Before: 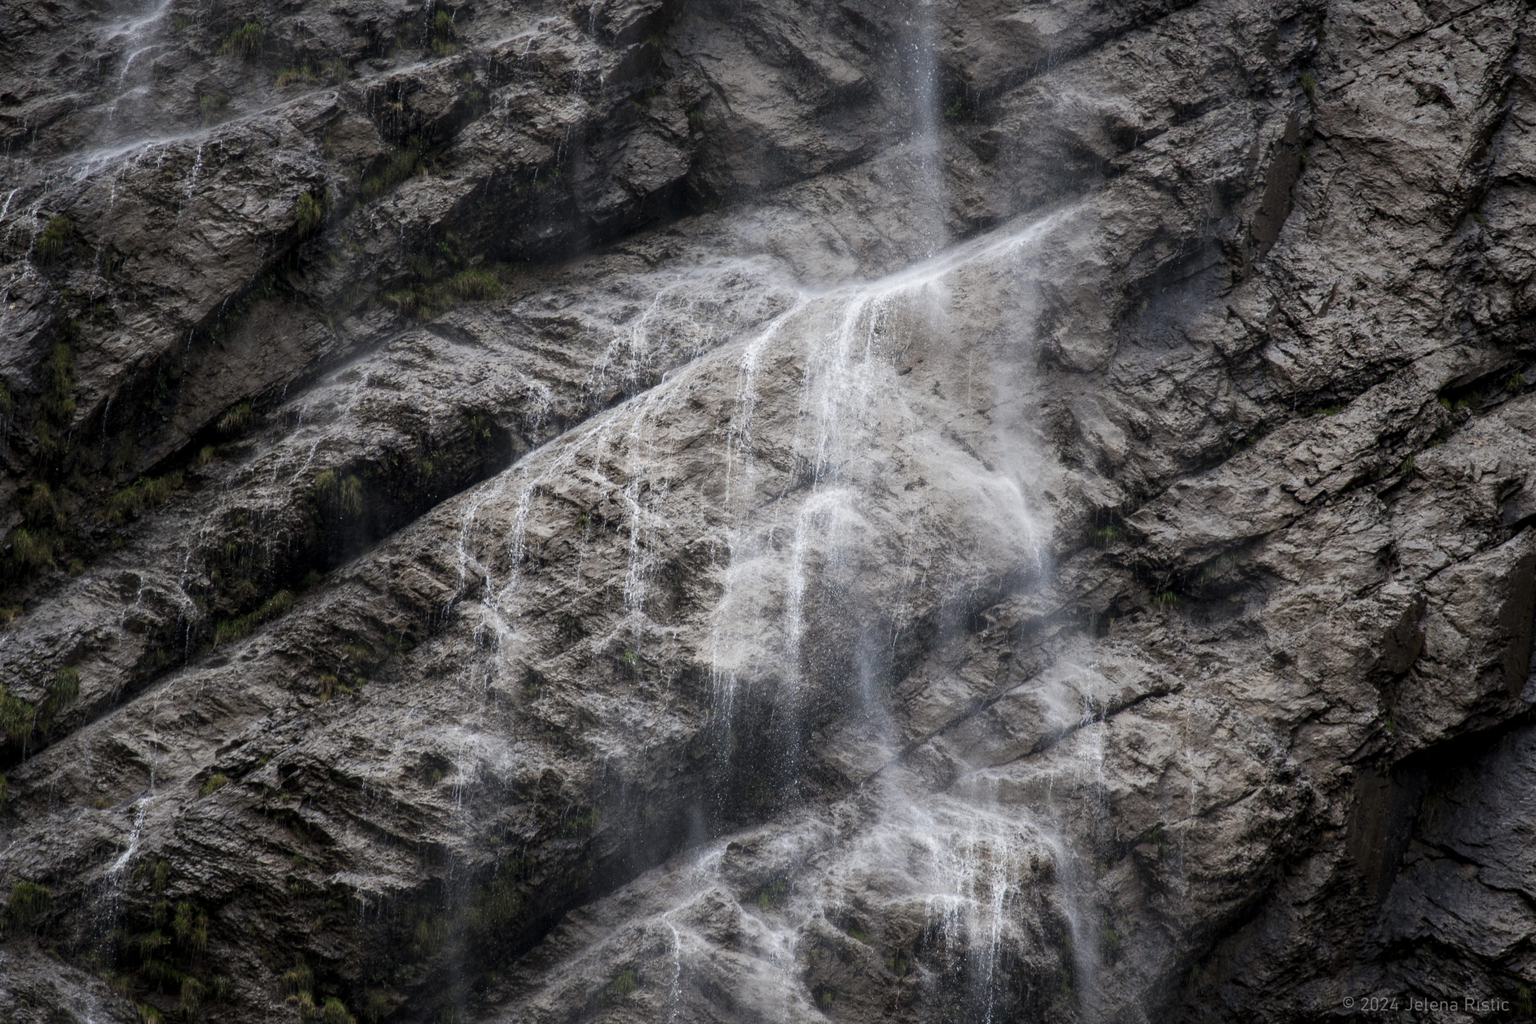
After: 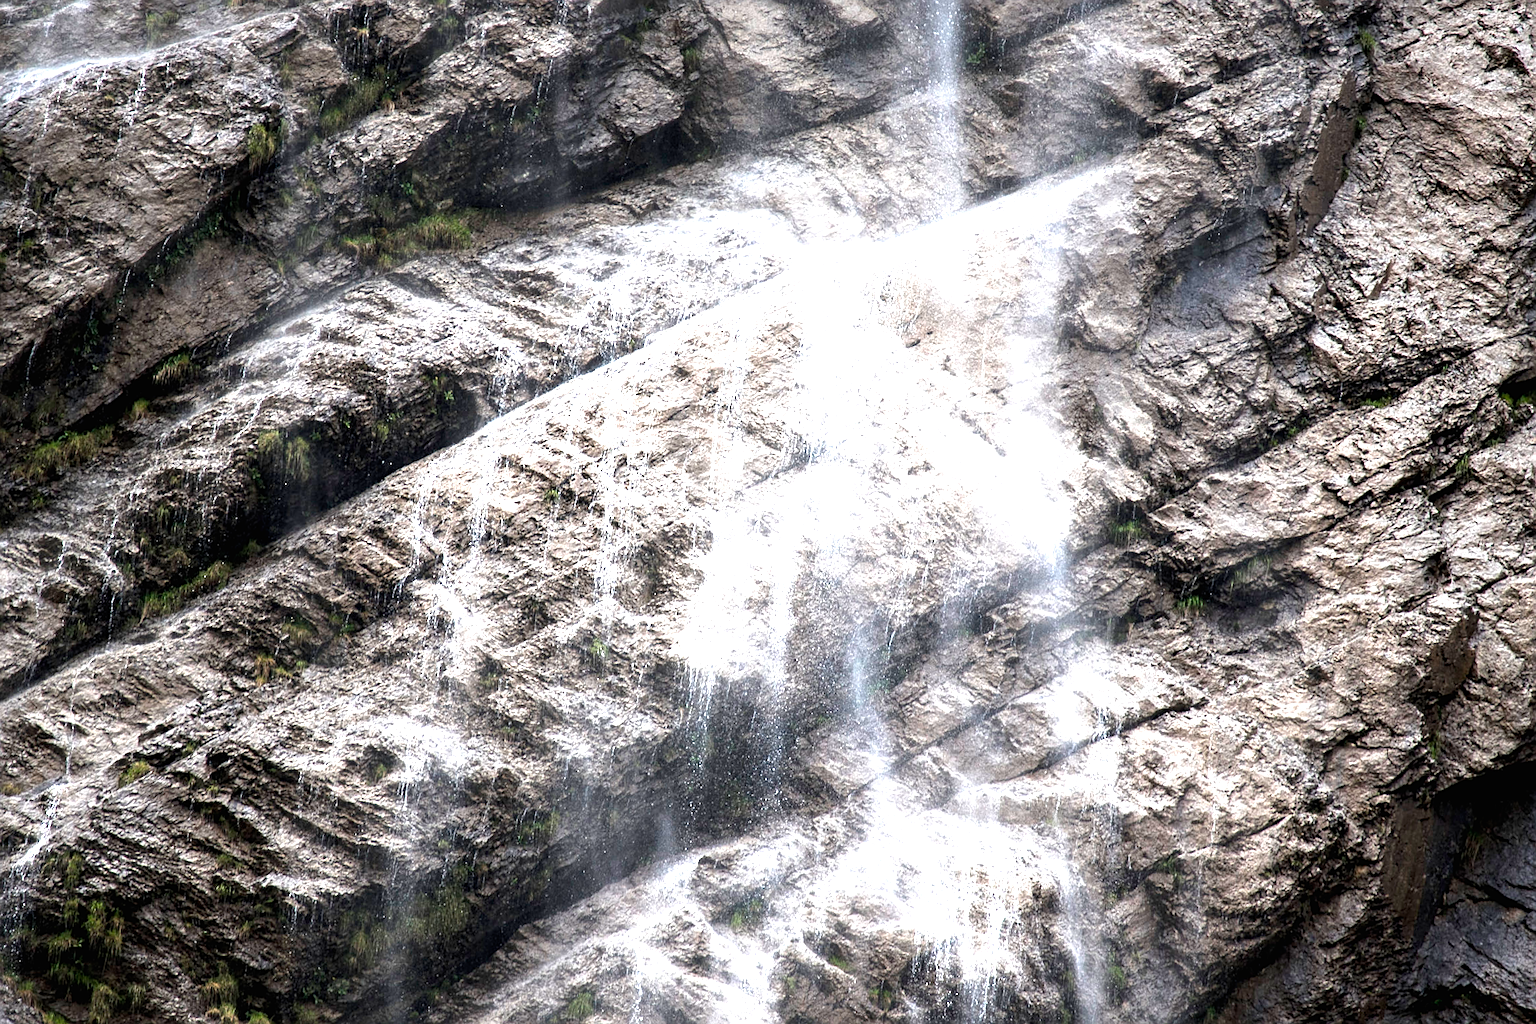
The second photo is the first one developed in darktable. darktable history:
sharpen: on, module defaults
exposure: black level correction 0, exposure 1.741 EV, compensate exposure bias true, compensate highlight preservation false
crop and rotate: angle -1.96°, left 3.097%, top 4.154%, right 1.586%, bottom 0.529%
